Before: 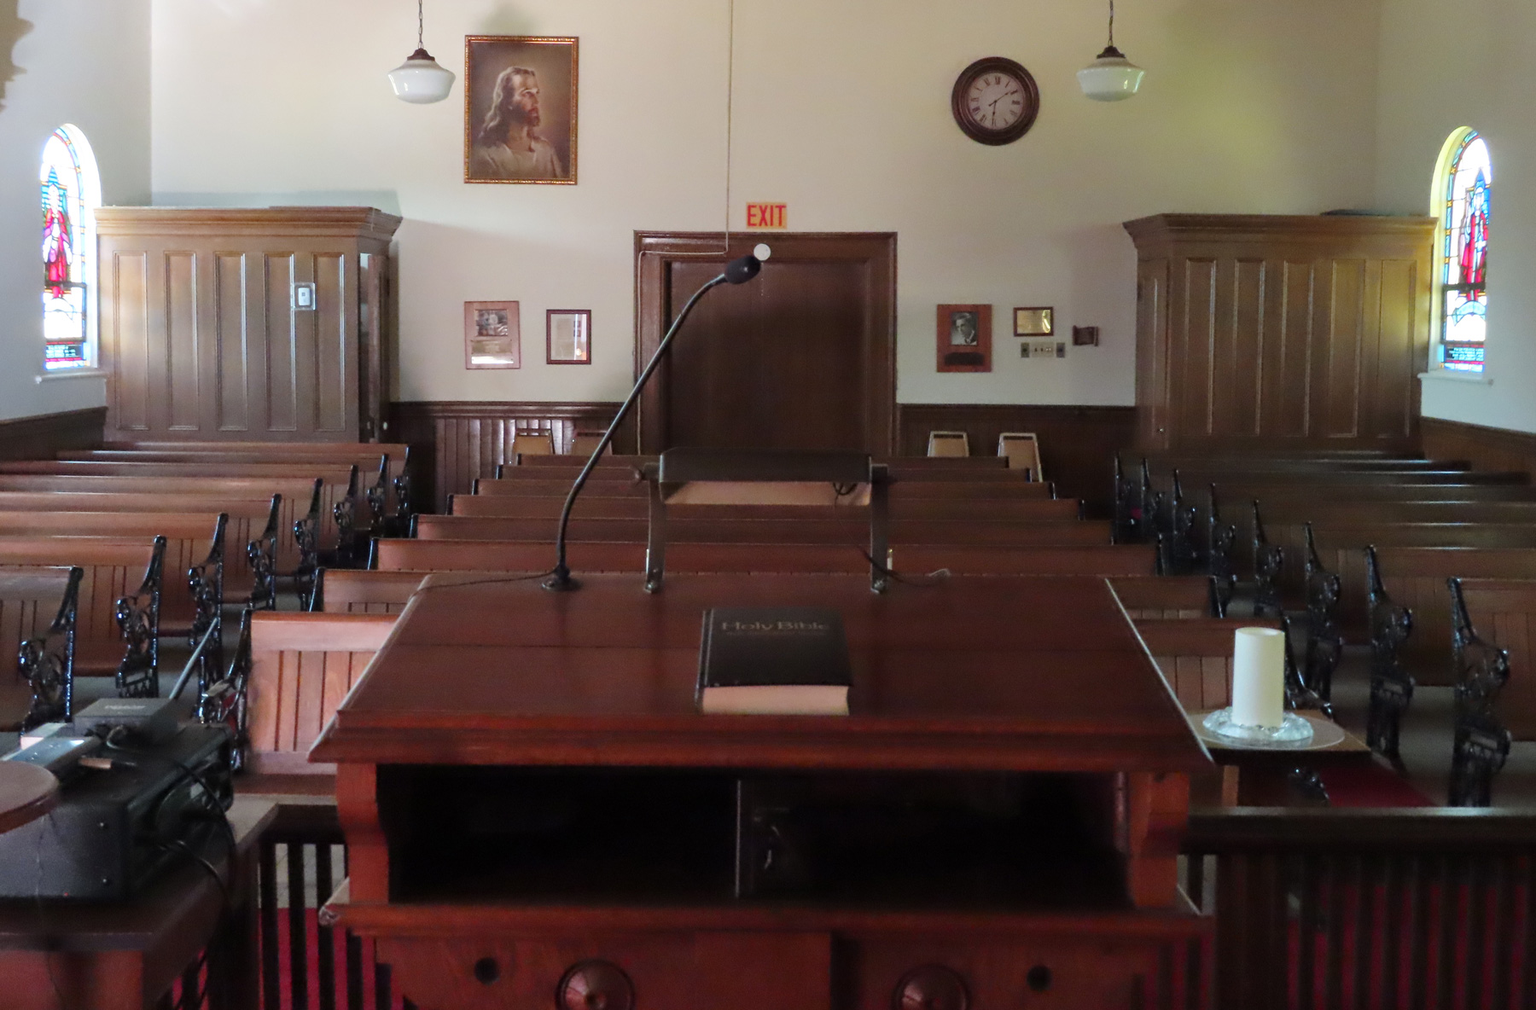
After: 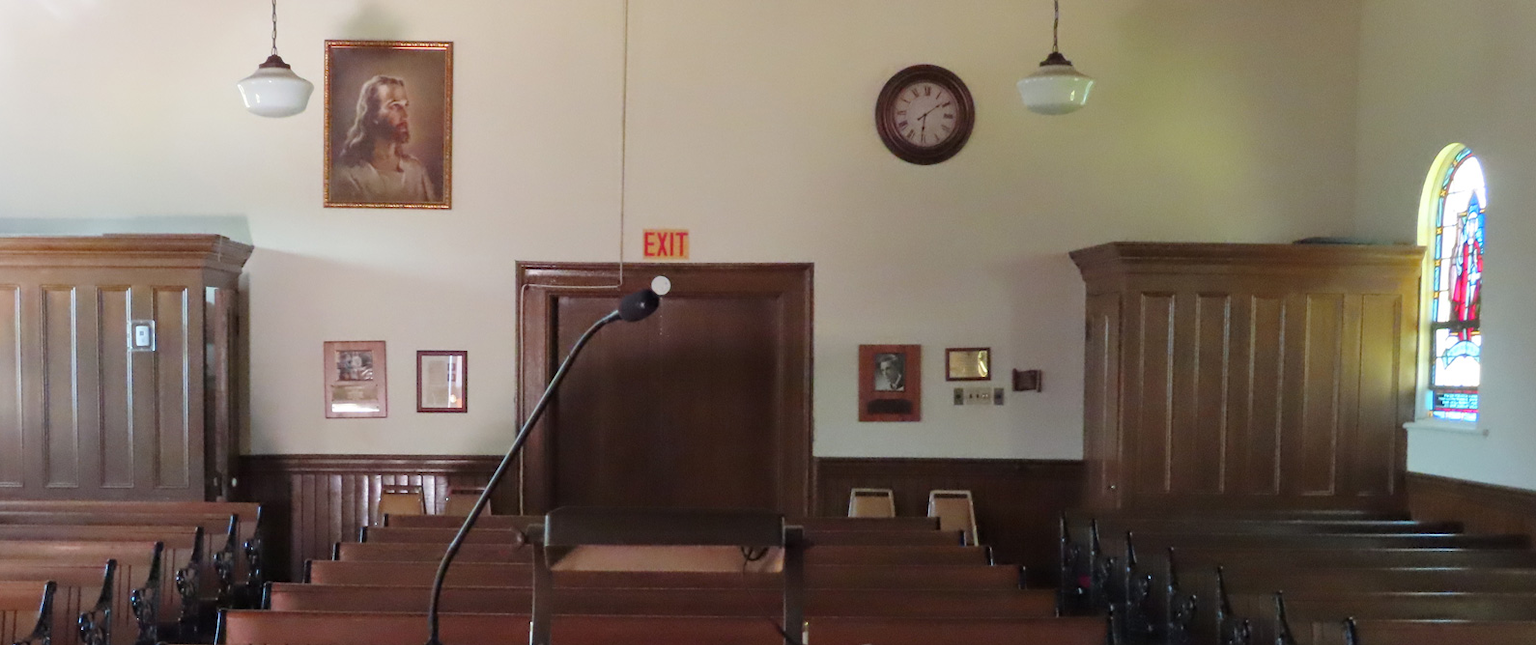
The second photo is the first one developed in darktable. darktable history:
crop and rotate: left 11.645%, bottom 43.526%
